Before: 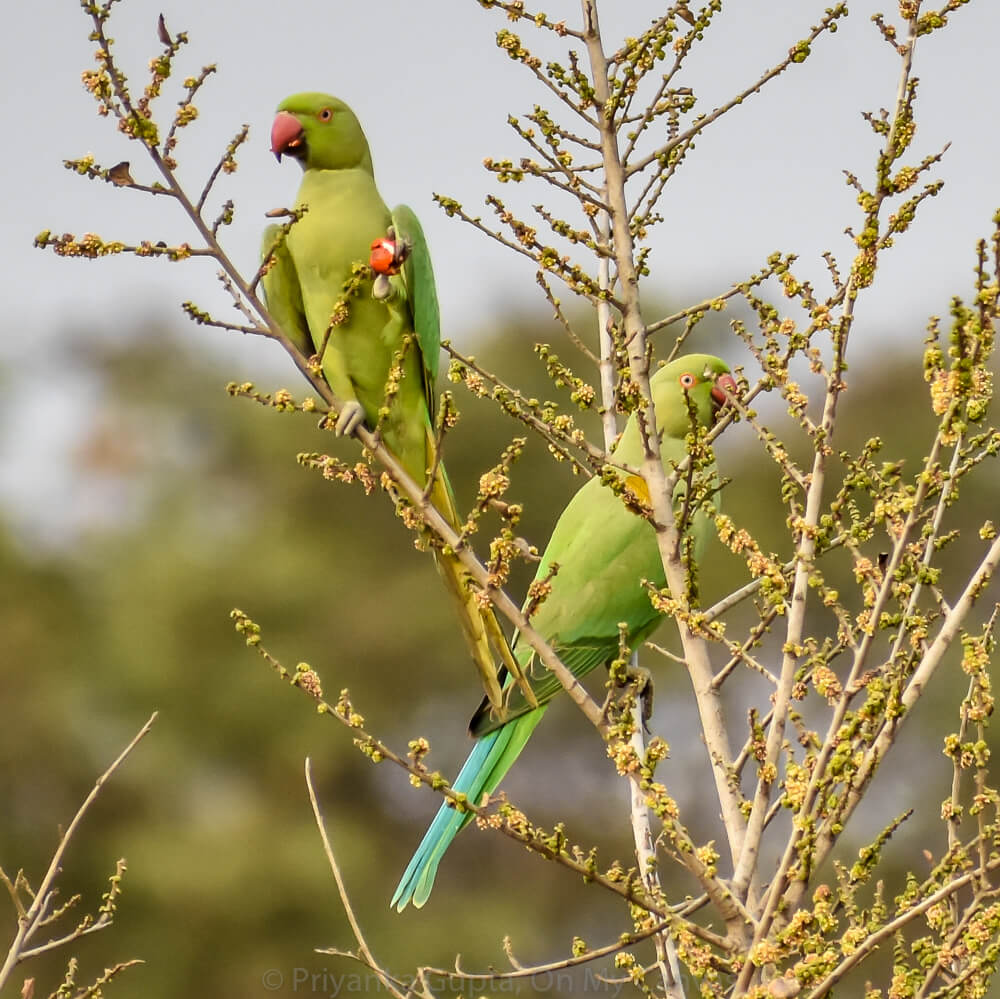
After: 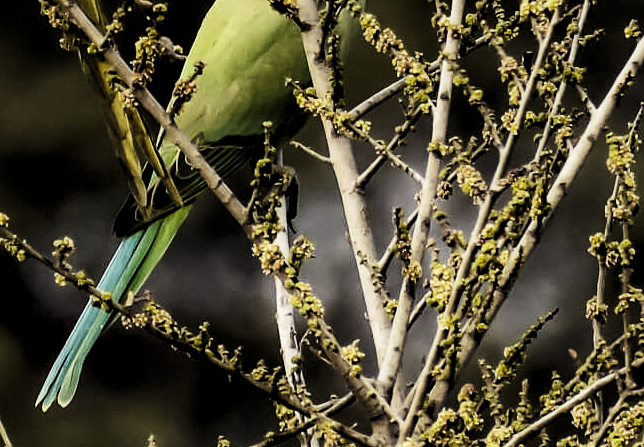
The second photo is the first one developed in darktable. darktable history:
tone equalizer: on, module defaults
levels: mode automatic, black 8.58%, gray 59.42%, levels [0, 0.445, 1]
crop and rotate: left 35.509%, top 50.238%, bottom 4.934%
contrast equalizer: y [[0.5, 0.486, 0.447, 0.446, 0.489, 0.5], [0.5 ×6], [0.5 ×6], [0 ×6], [0 ×6]]
base curve: curves: ch0 [(0, 0) (0.028, 0.03) (0.121, 0.232) (0.46, 0.748) (0.859, 0.968) (1, 1)], preserve colors none
